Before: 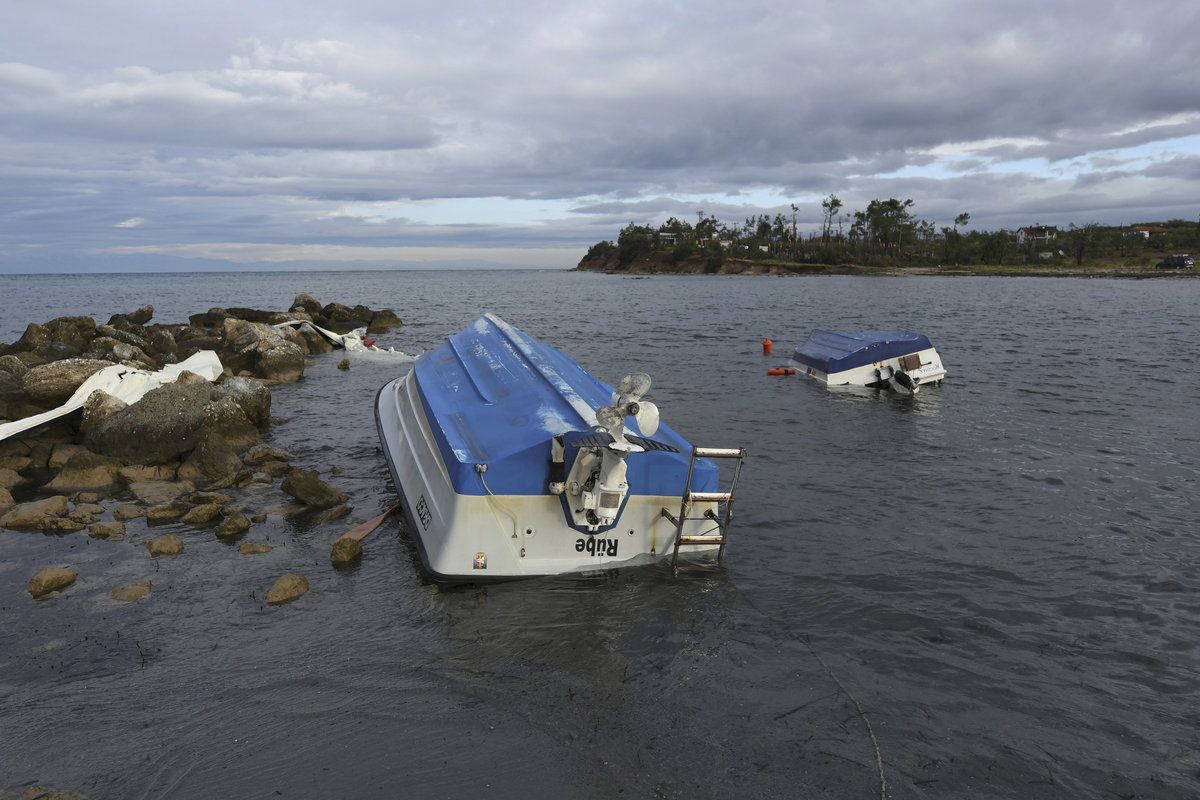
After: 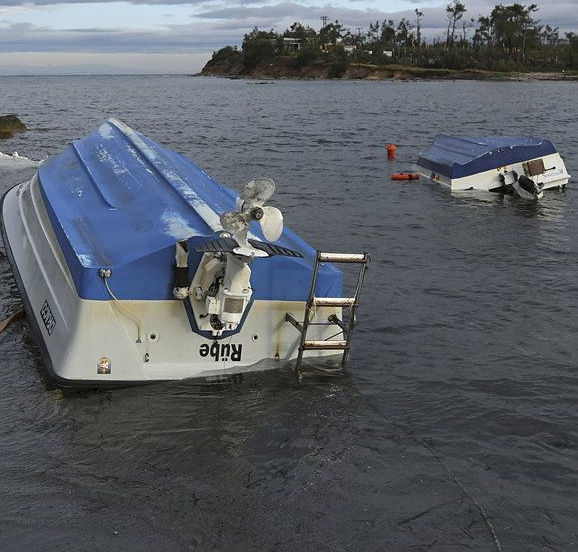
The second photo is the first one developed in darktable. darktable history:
crop: left 31.352%, top 24.459%, right 20.413%, bottom 6.229%
sharpen: radius 1.319, amount 0.296, threshold 0.157
